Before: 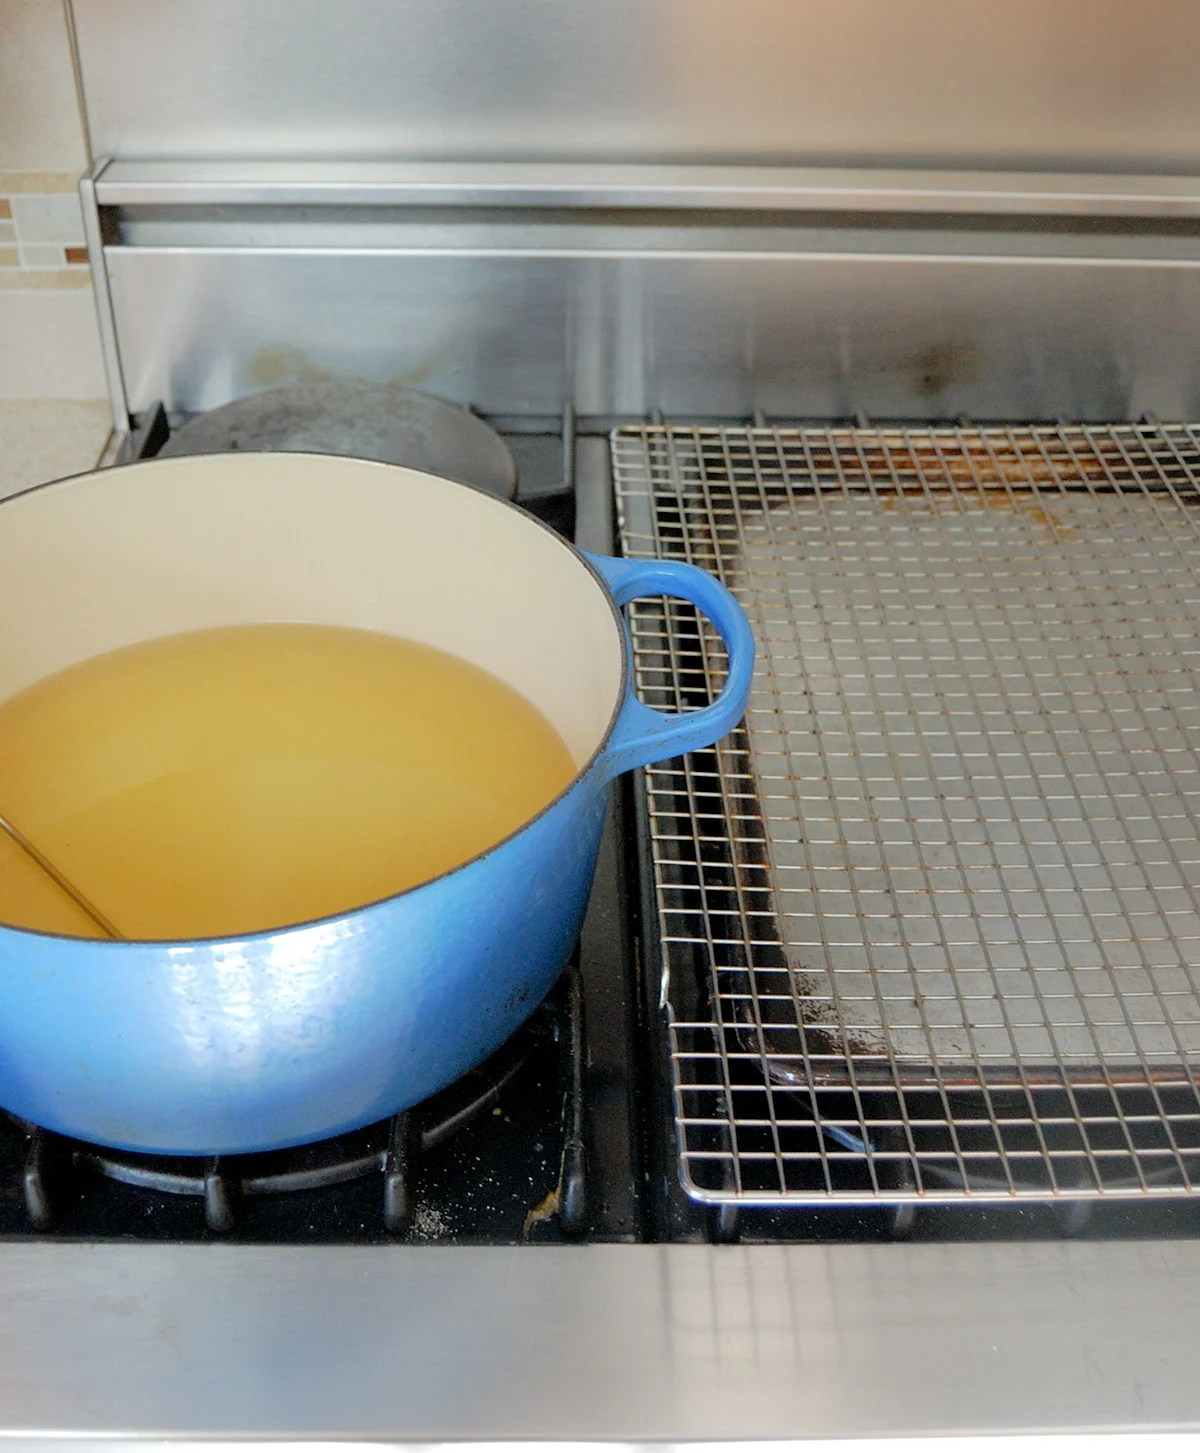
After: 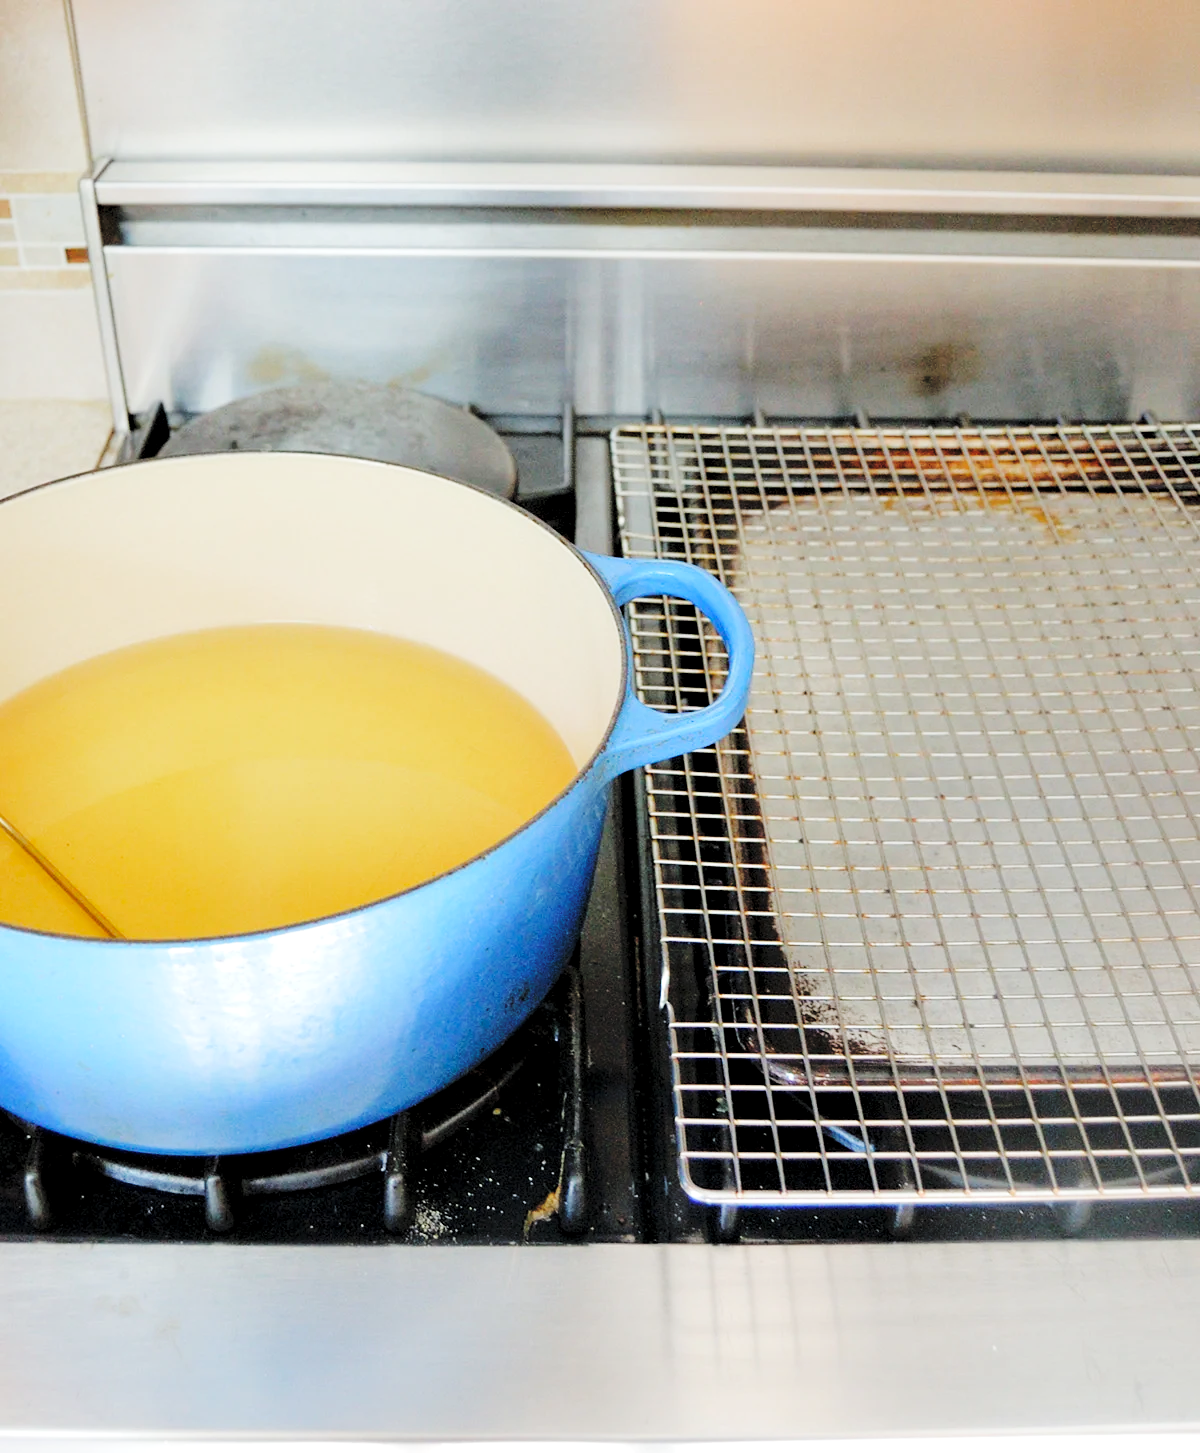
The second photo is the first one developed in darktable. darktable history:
contrast brightness saturation: brightness 0.15
contrast equalizer: octaves 7, y [[0.6 ×6], [0.55 ×6], [0 ×6], [0 ×6], [0 ×6]], mix 0.3
base curve: curves: ch0 [(0, 0) (0.036, 0.025) (0.121, 0.166) (0.206, 0.329) (0.605, 0.79) (1, 1)], preserve colors none
